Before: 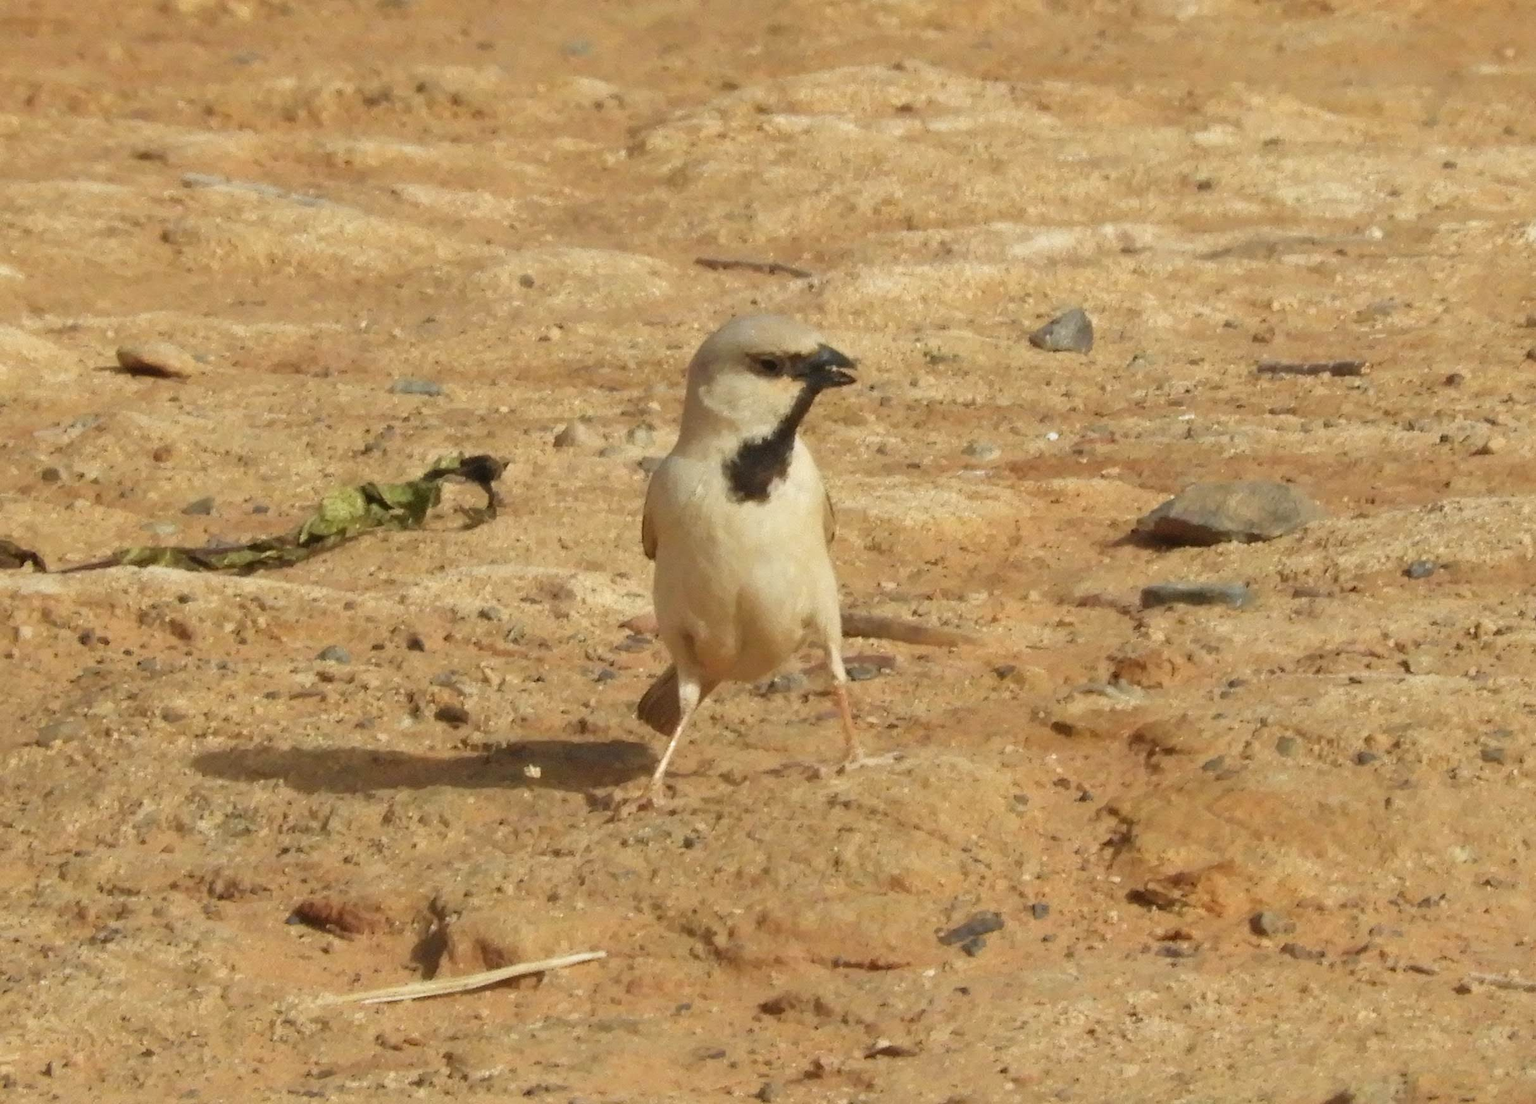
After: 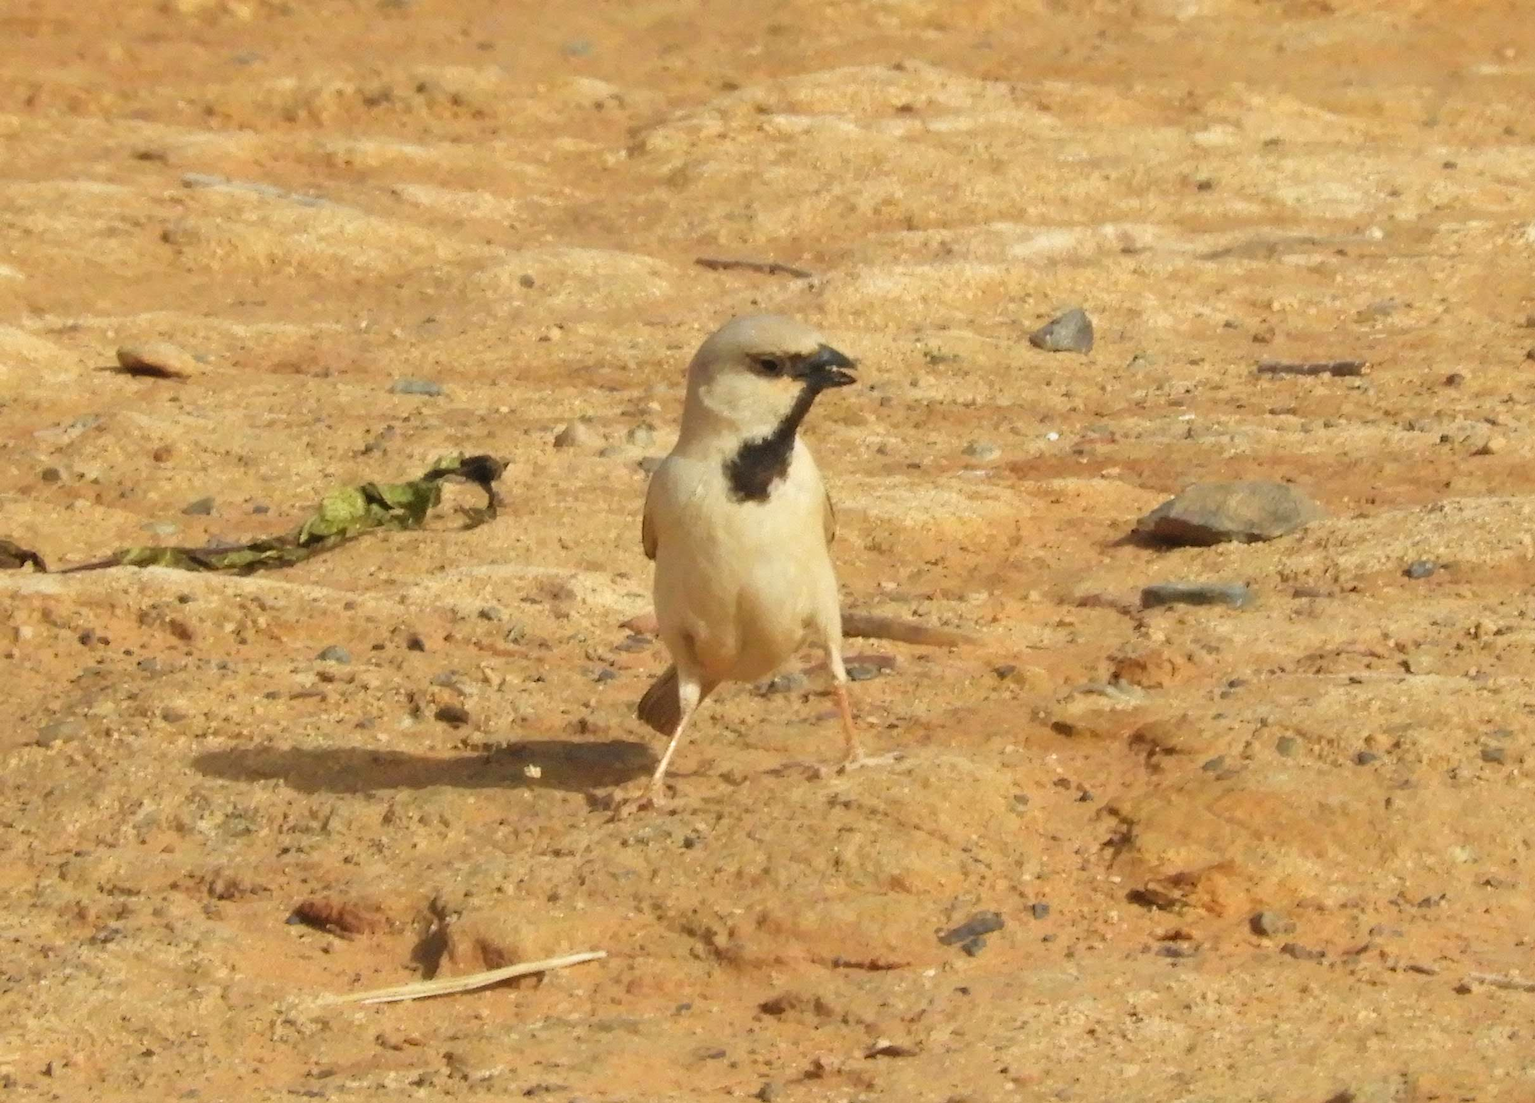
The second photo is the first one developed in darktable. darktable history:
levels: levels [0.026, 0.507, 0.987]
contrast brightness saturation: contrast 0.07, brightness 0.08, saturation 0.18
